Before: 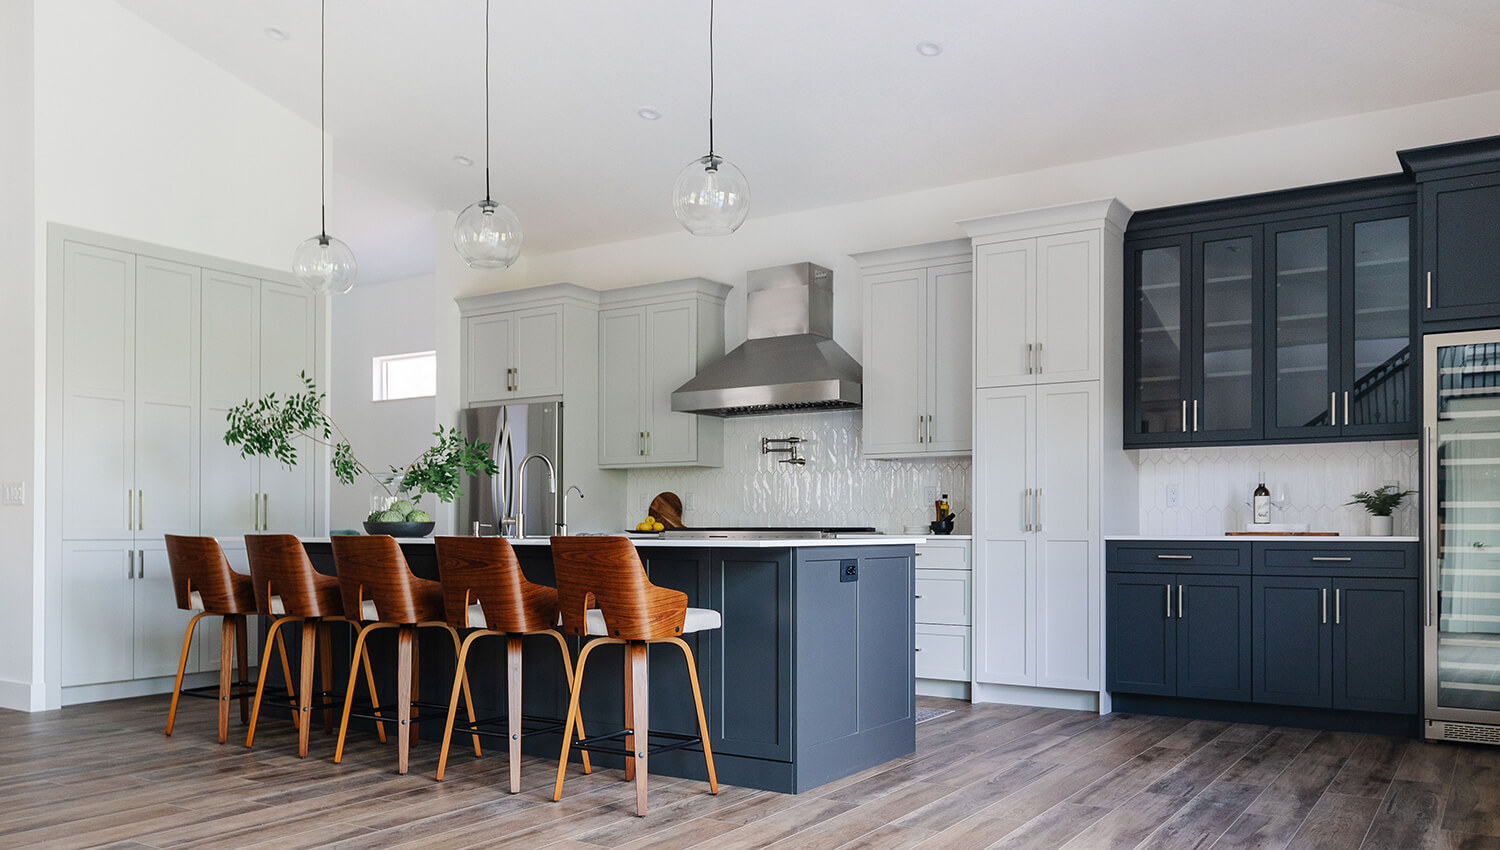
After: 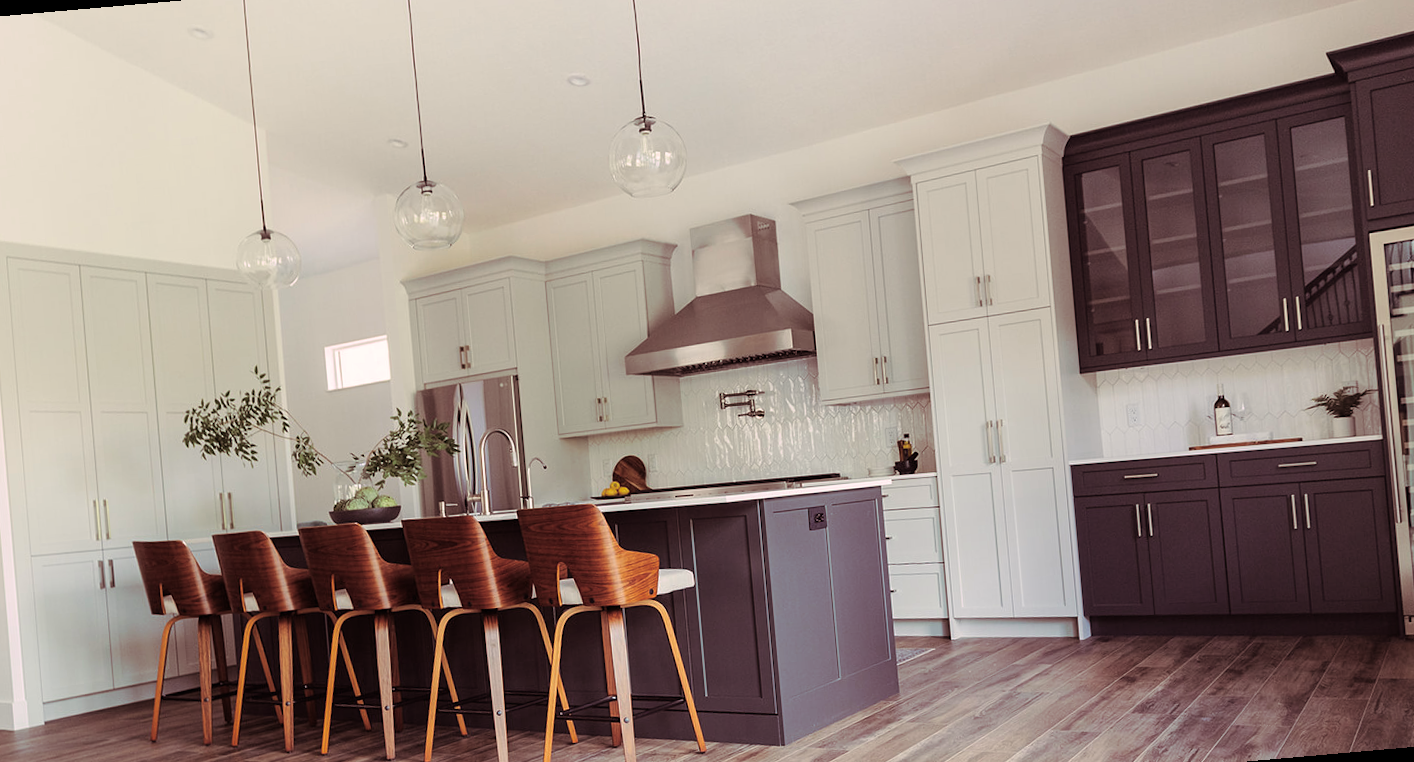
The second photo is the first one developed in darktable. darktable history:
white balance: red 1.045, blue 0.932
rotate and perspective: rotation -5°, crop left 0.05, crop right 0.952, crop top 0.11, crop bottom 0.89
split-toning: highlights › hue 298.8°, highlights › saturation 0.73, compress 41.76%
